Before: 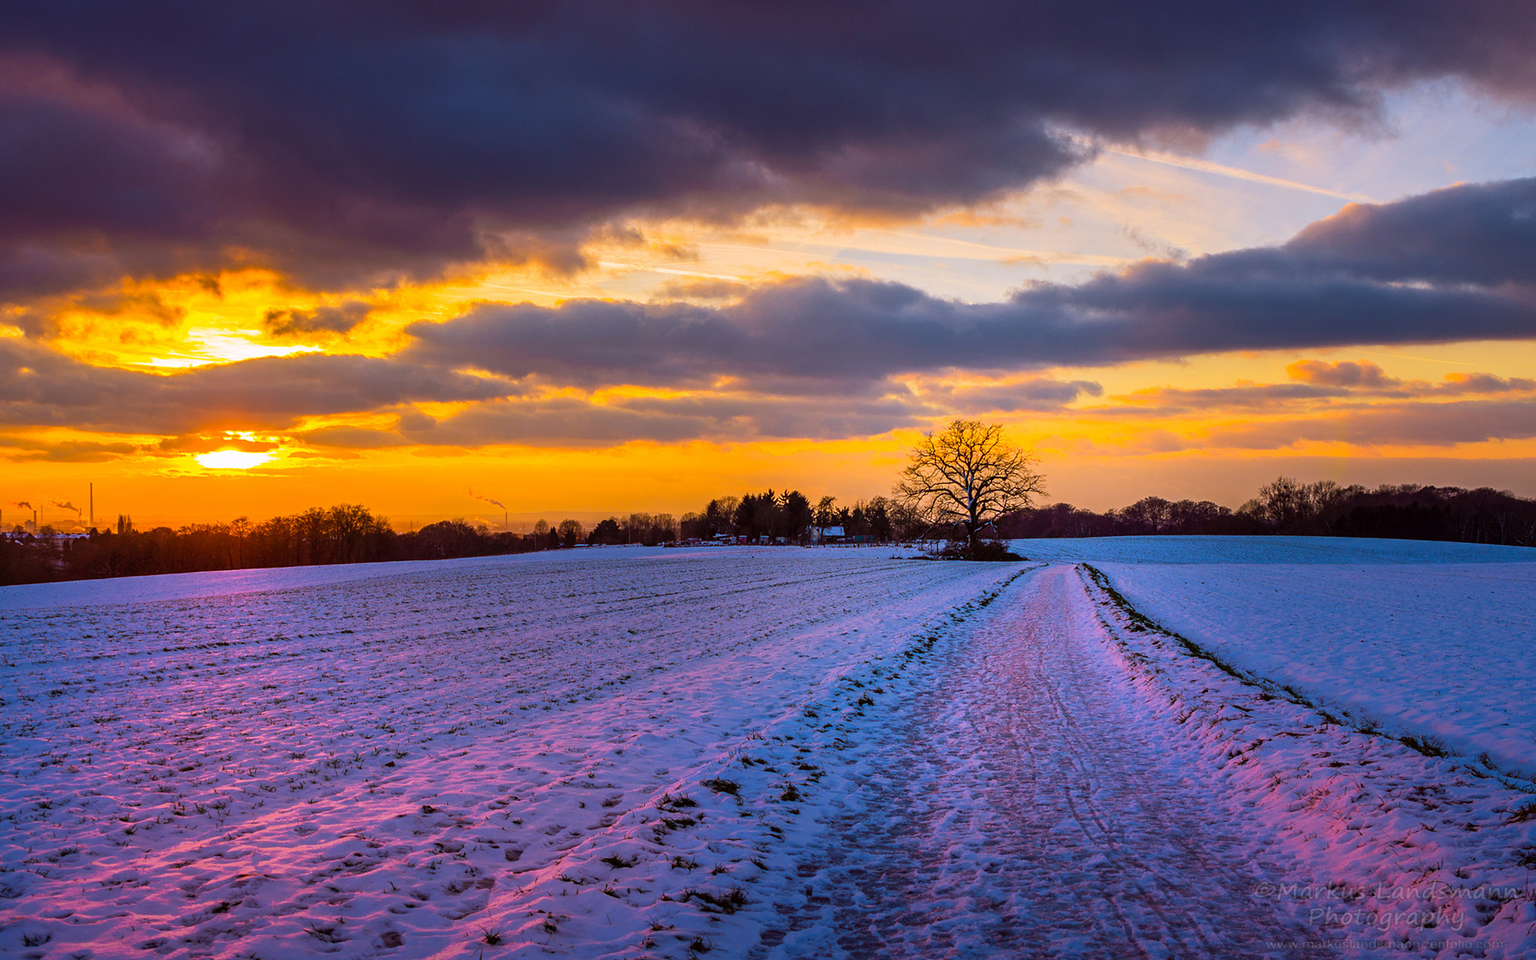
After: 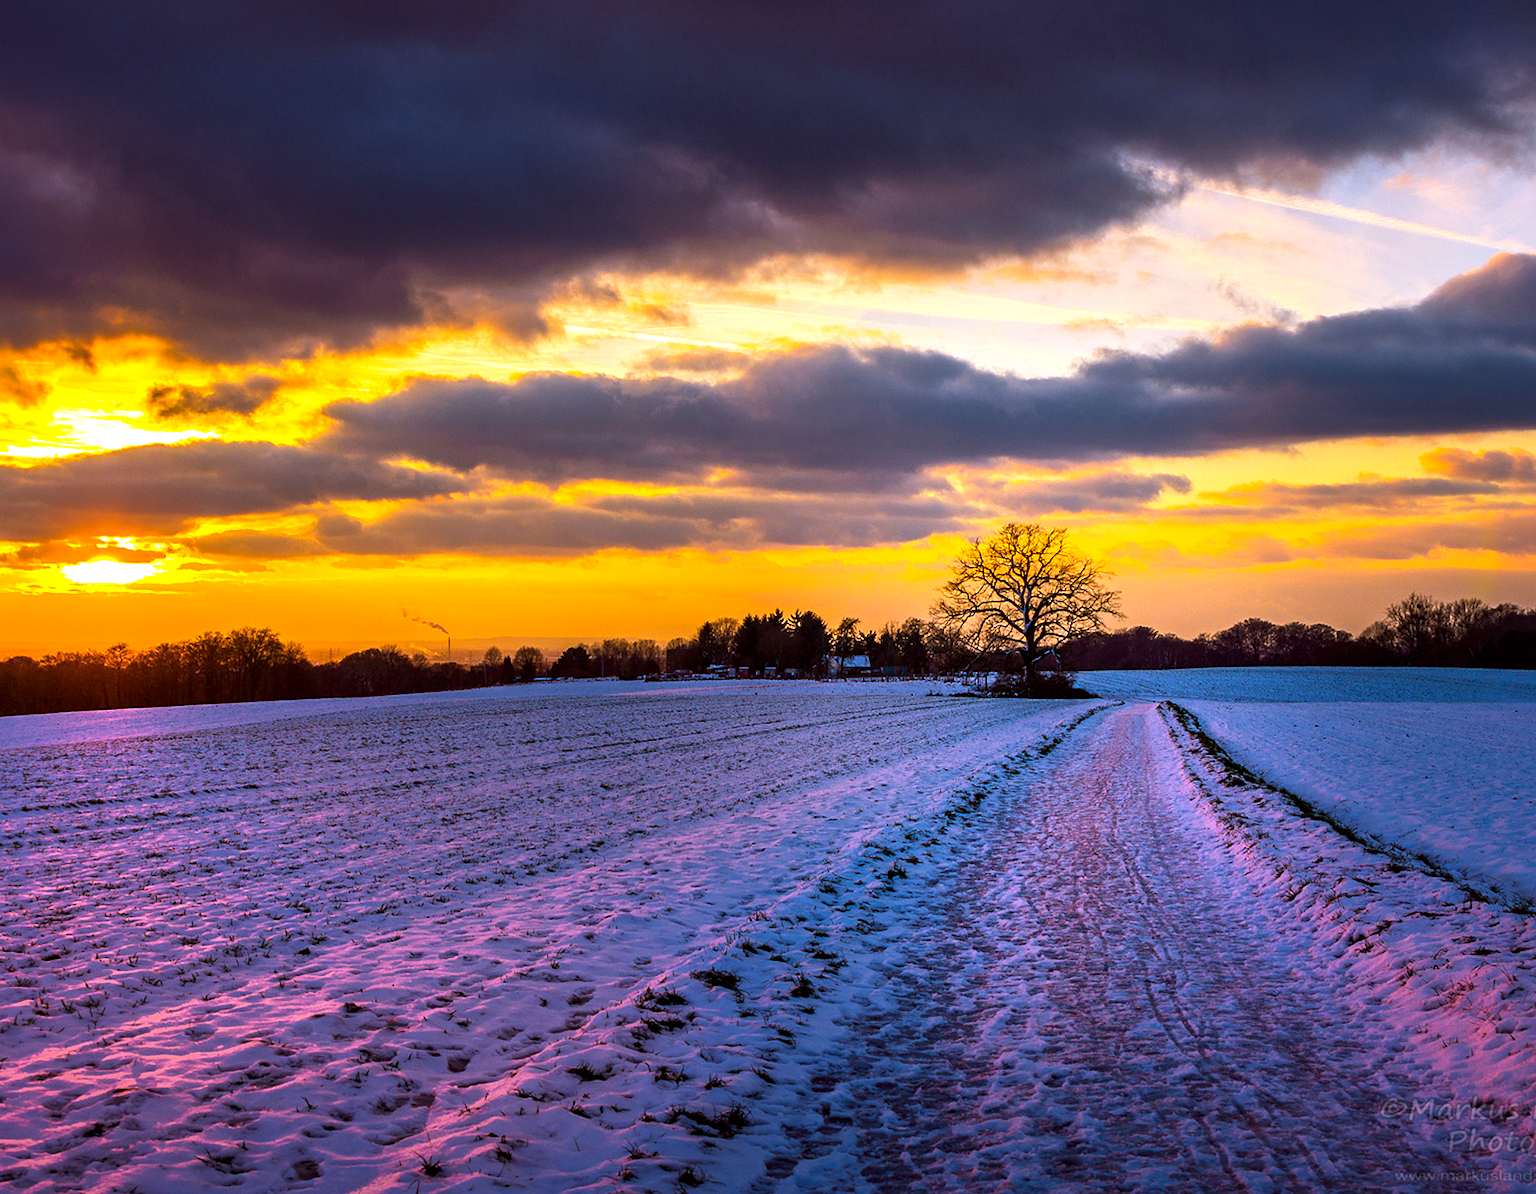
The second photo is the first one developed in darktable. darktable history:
crop and rotate: left 9.525%, right 10.133%
color balance rgb: perceptual saturation grading › global saturation 0.88%, perceptual brilliance grading › global brilliance 15.596%, perceptual brilliance grading › shadows -34.303%, global vibrance 14.172%
local contrast: mode bilateral grid, contrast 21, coarseness 51, detail 128%, midtone range 0.2
exposure: compensate highlight preservation false
